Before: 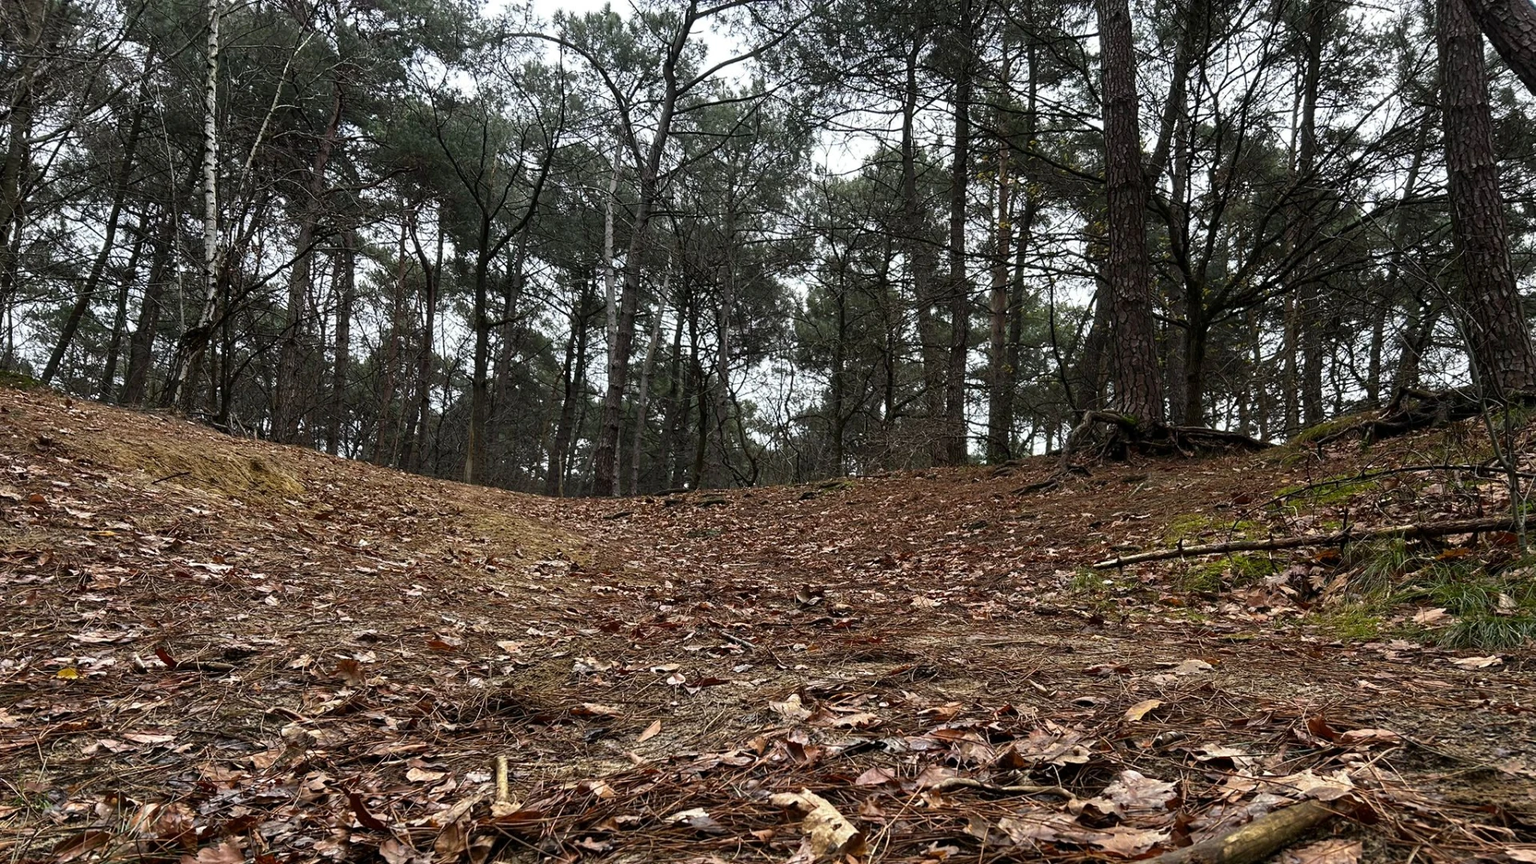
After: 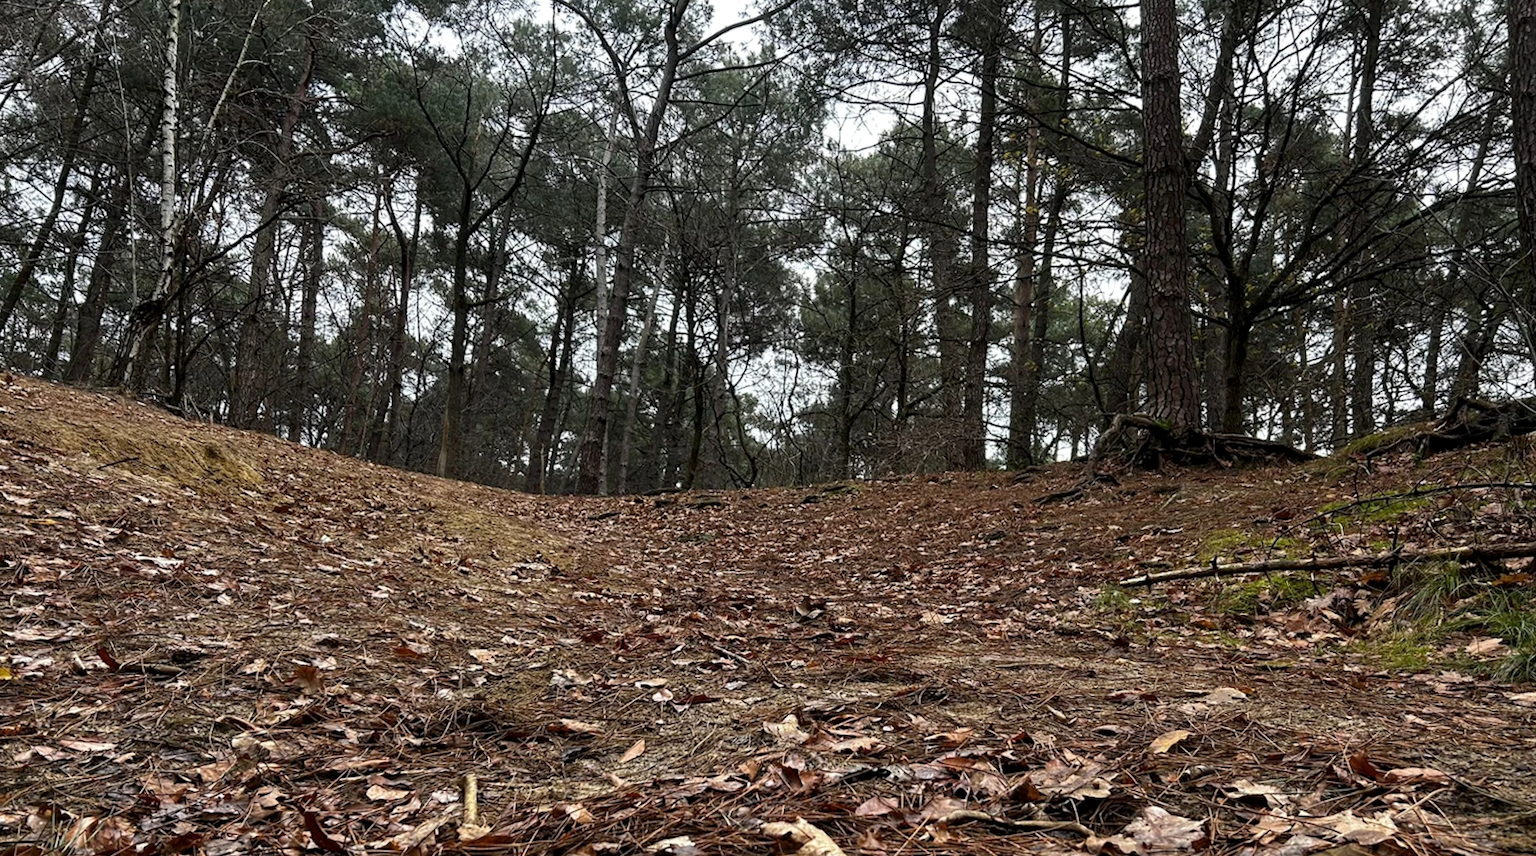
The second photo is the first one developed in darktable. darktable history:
local contrast: highlights 100%, shadows 100%, detail 120%, midtone range 0.2
rotate and perspective: rotation -1°, crop left 0.011, crop right 0.989, crop top 0.025, crop bottom 0.975
crop and rotate: angle -2.38°
exposure: compensate highlight preservation false
